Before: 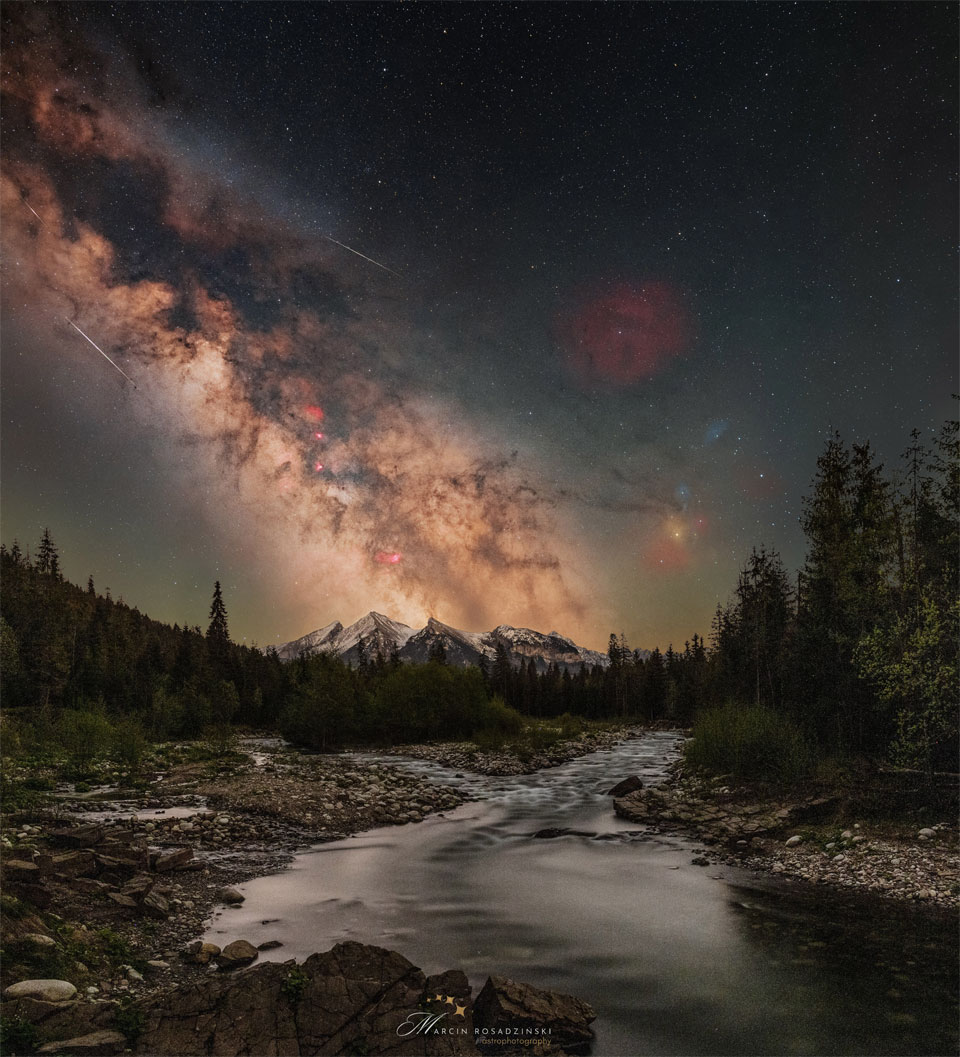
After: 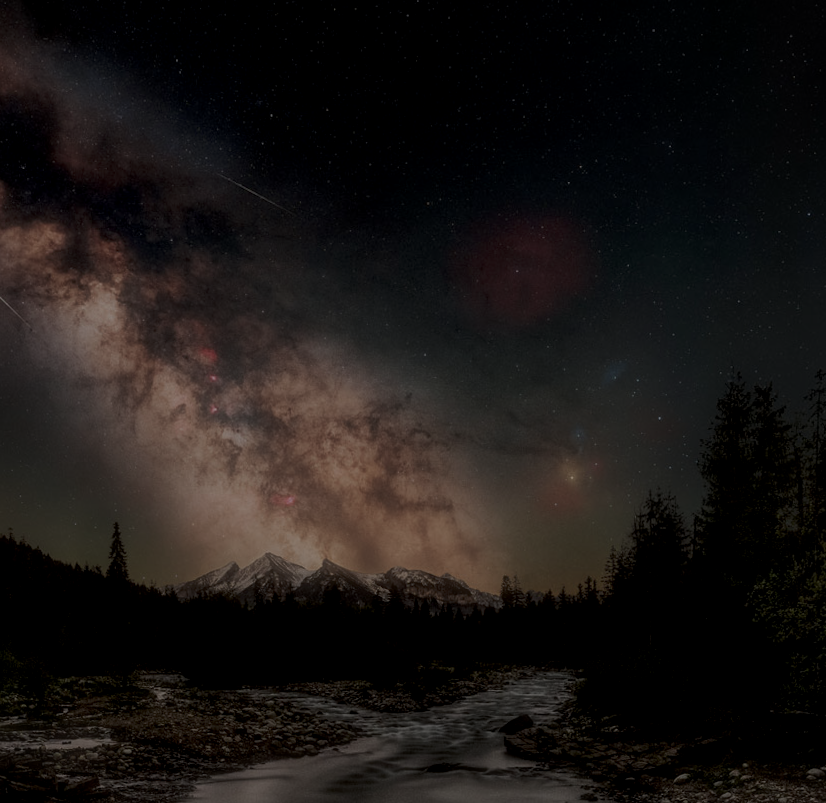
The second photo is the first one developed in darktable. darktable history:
contrast brightness saturation: contrast 0.13, brightness -0.05, saturation 0.16
color balance rgb: perceptual brilliance grading › global brilliance -48.39%
crop: left 8.155%, top 6.611%, bottom 15.385%
local contrast: highlights 12%, shadows 38%, detail 183%, midtone range 0.471
exposure: exposure -0.151 EV, compensate highlight preservation false
rotate and perspective: rotation 0.074°, lens shift (vertical) 0.096, lens shift (horizontal) -0.041, crop left 0.043, crop right 0.952, crop top 0.024, crop bottom 0.979
soften: size 60.24%, saturation 65.46%, brightness 0.506 EV, mix 25.7%
